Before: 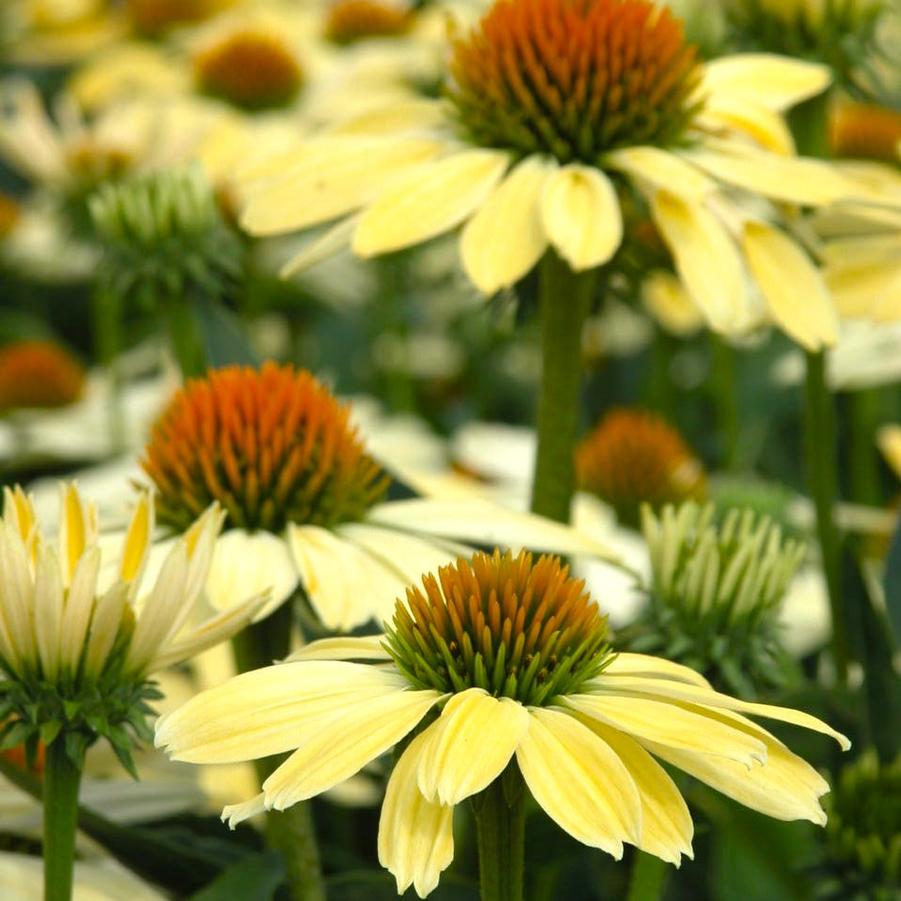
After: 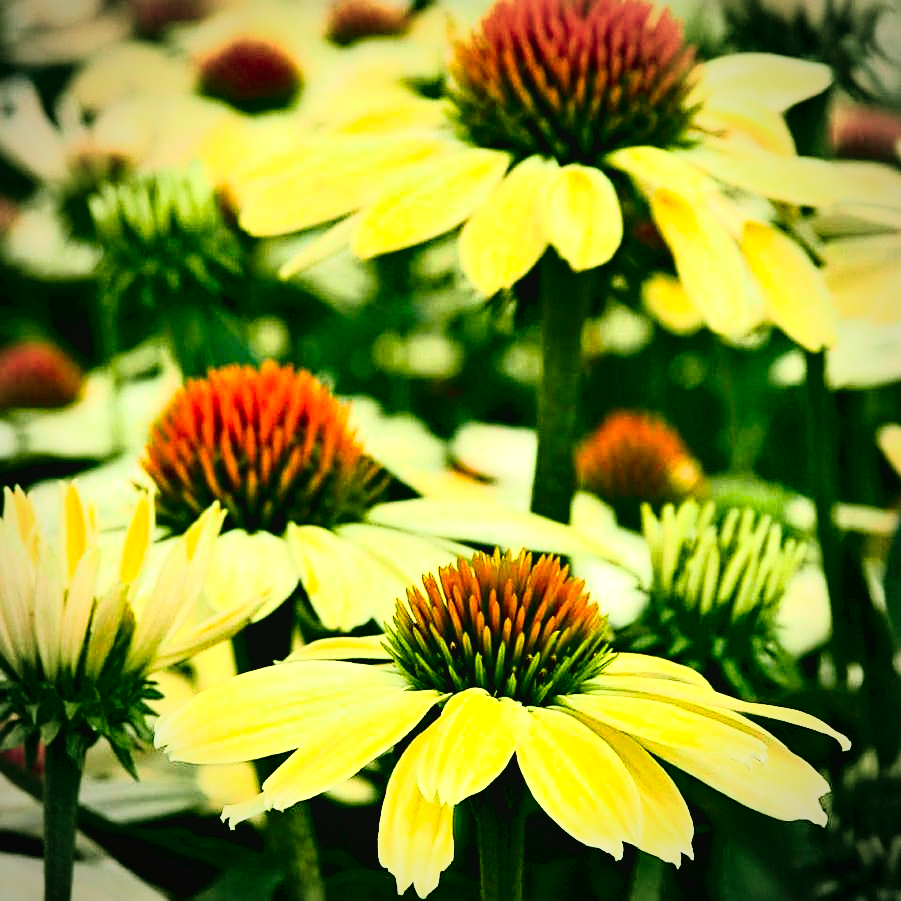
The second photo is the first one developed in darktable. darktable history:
color balance rgb: shadows lift › chroma 11.791%, shadows lift › hue 130.8°, linear chroma grading › global chroma 0.568%, perceptual saturation grading › global saturation 20%, perceptual saturation grading › highlights -25.631%, perceptual saturation grading › shadows 24.593%, global vibrance 20%
sharpen: on, module defaults
vignetting: on, module defaults
contrast equalizer: y [[0.6 ×6], [0.55 ×6], [0 ×6], [0 ×6], [0 ×6]]
velvia: on, module defaults
tone curve: curves: ch0 [(0.003, 0.032) (0.037, 0.037) (0.149, 0.117) (0.297, 0.318) (0.41, 0.48) (0.541, 0.649) (0.722, 0.857) (0.875, 0.946) (1, 0.98)]; ch1 [(0, 0) (0.305, 0.325) (0.453, 0.437) (0.482, 0.474) (0.501, 0.498) (0.506, 0.503) (0.559, 0.576) (0.6, 0.635) (0.656, 0.707) (1, 1)]; ch2 [(0, 0) (0.323, 0.277) (0.408, 0.399) (0.45, 0.48) (0.499, 0.502) (0.515, 0.532) (0.573, 0.602) (0.653, 0.675) (0.75, 0.756) (1, 1)], color space Lab, independent channels, preserve colors none
contrast brightness saturation: contrast 0.181, saturation 0.3
